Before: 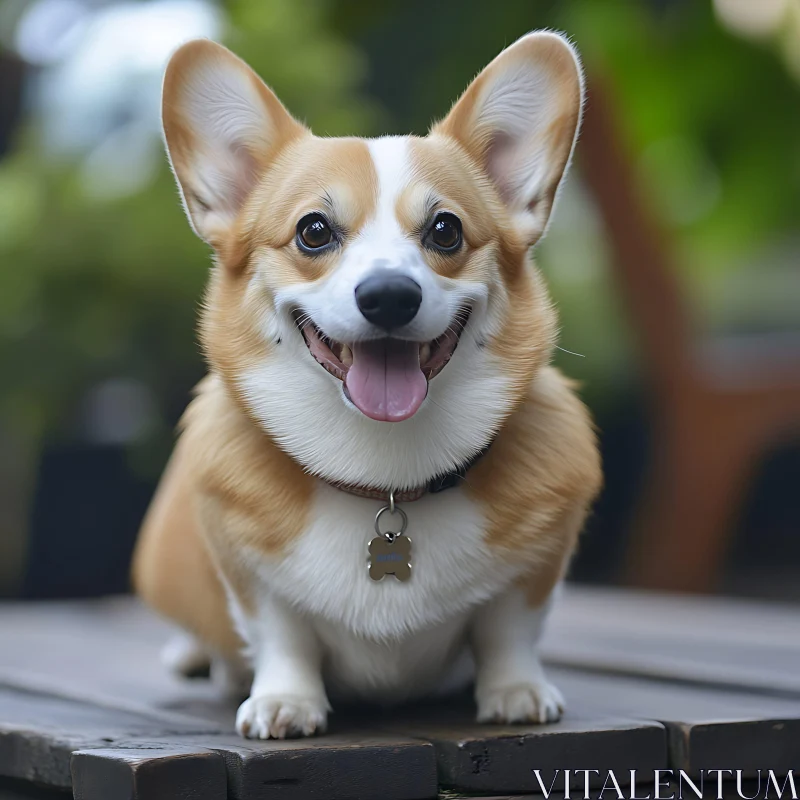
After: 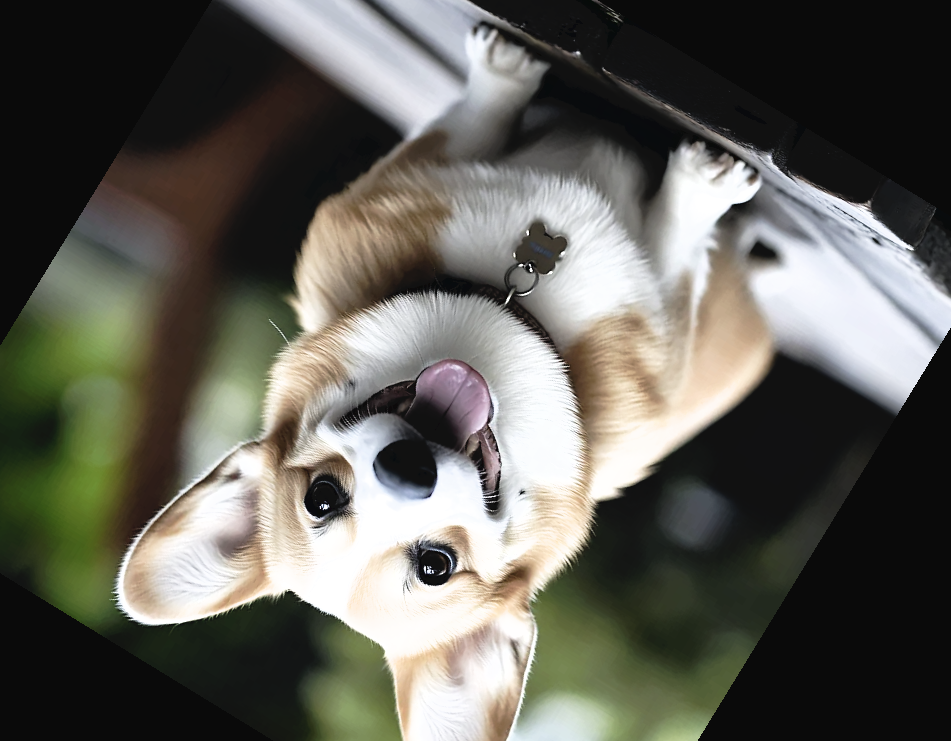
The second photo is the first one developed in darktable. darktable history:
tone equalizer: on, module defaults
exposure: exposure 0.2 EV, compensate highlight preservation false
filmic rgb: black relative exposure -8.27 EV, white relative exposure 2.24 EV, hardness 7.05, latitude 85.46%, contrast 1.706, highlights saturation mix -3.55%, shadows ↔ highlights balance -2.6%, preserve chrominance max RGB
crop and rotate: angle 148.5°, left 9.134%, top 15.602%, right 4.357%, bottom 16.98%
color correction: highlights b* 0.041, saturation 0.797
tone curve: curves: ch0 [(0, 0) (0.003, 0.049) (0.011, 0.051) (0.025, 0.055) (0.044, 0.065) (0.069, 0.081) (0.1, 0.11) (0.136, 0.15) (0.177, 0.195) (0.224, 0.242) (0.277, 0.308) (0.335, 0.375) (0.399, 0.436) (0.468, 0.5) (0.543, 0.574) (0.623, 0.665) (0.709, 0.761) (0.801, 0.851) (0.898, 0.933) (1, 1)], preserve colors none
